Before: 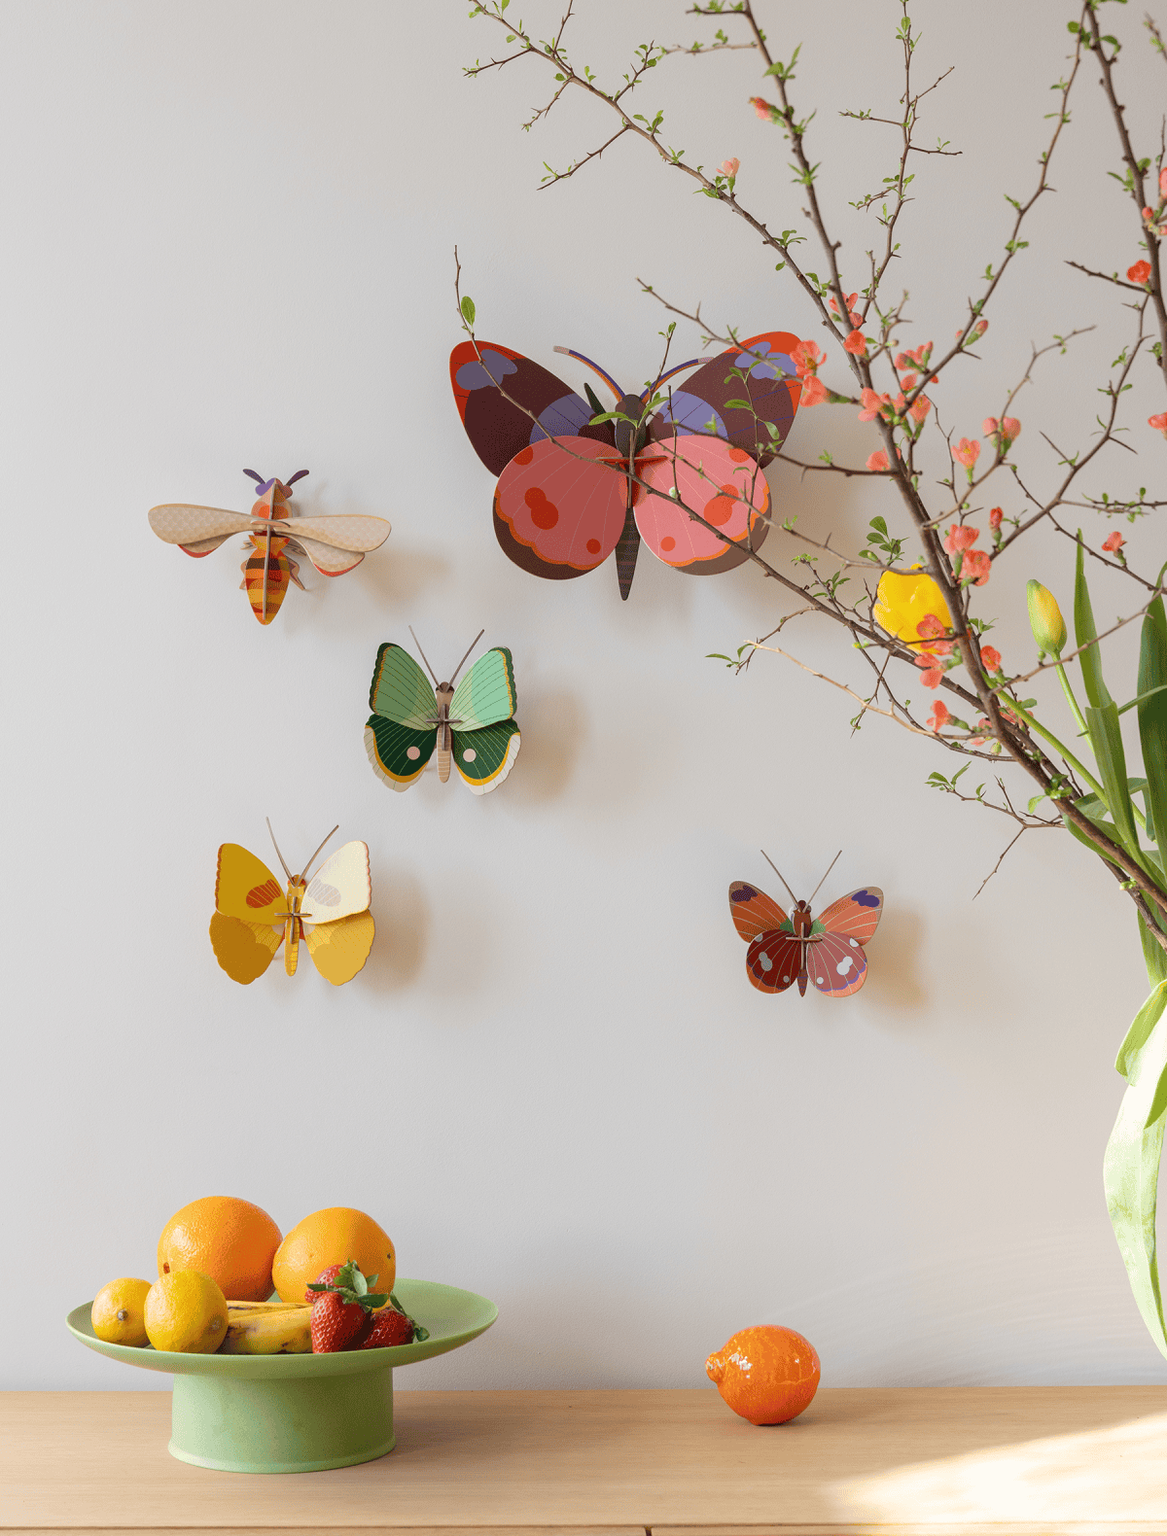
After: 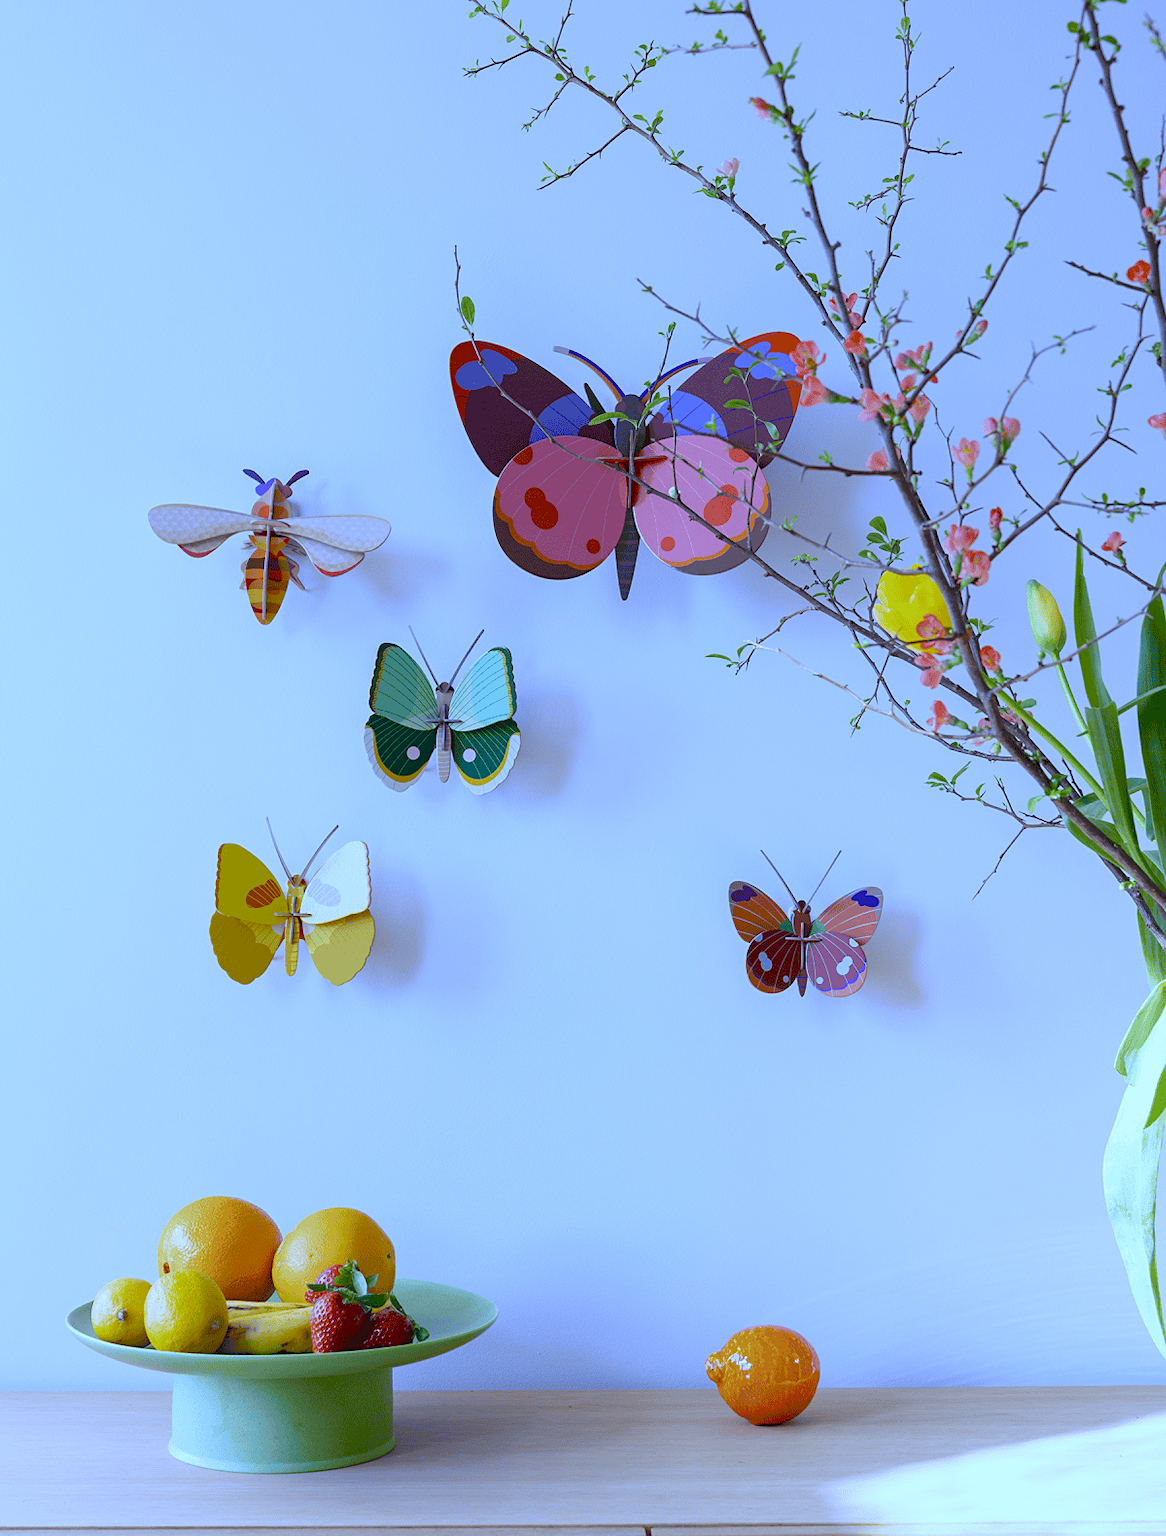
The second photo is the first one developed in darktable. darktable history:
sharpen: amount 0.2
white balance: red 0.766, blue 1.537
color balance rgb: perceptual saturation grading › global saturation 20%, perceptual saturation grading › highlights -25%, perceptual saturation grading › shadows 50%
